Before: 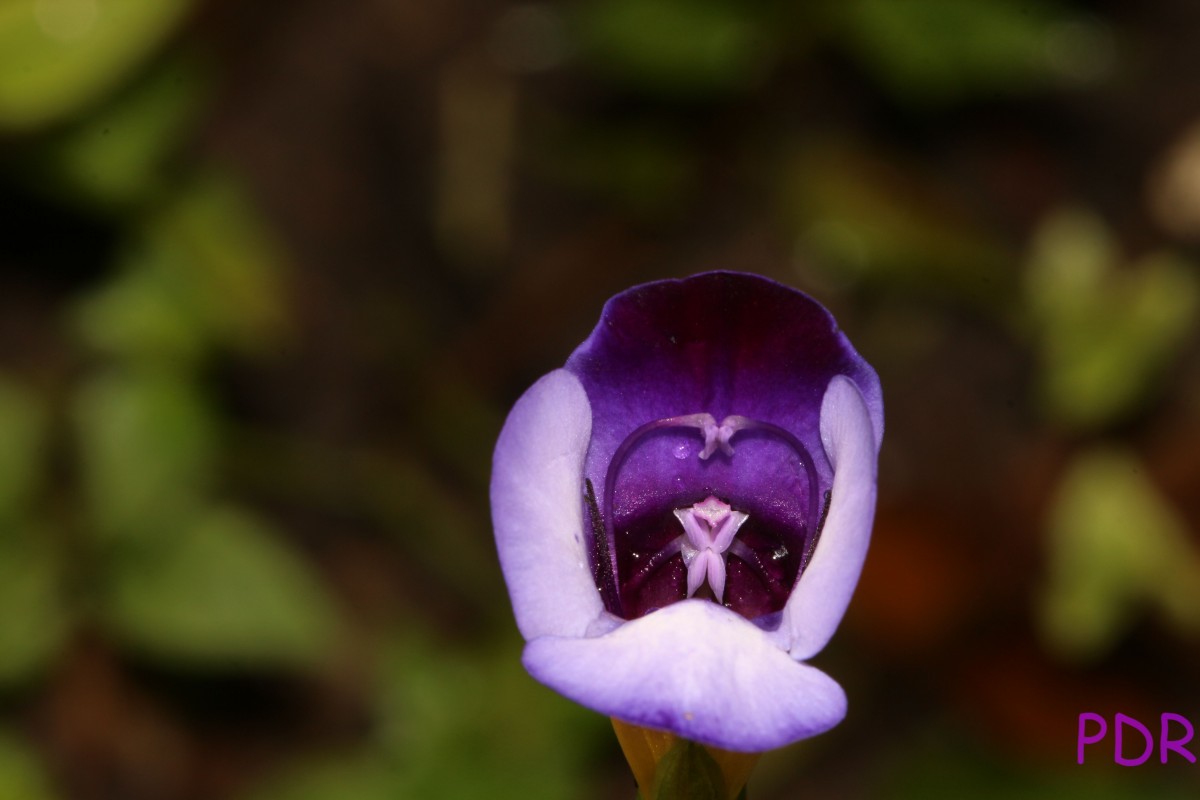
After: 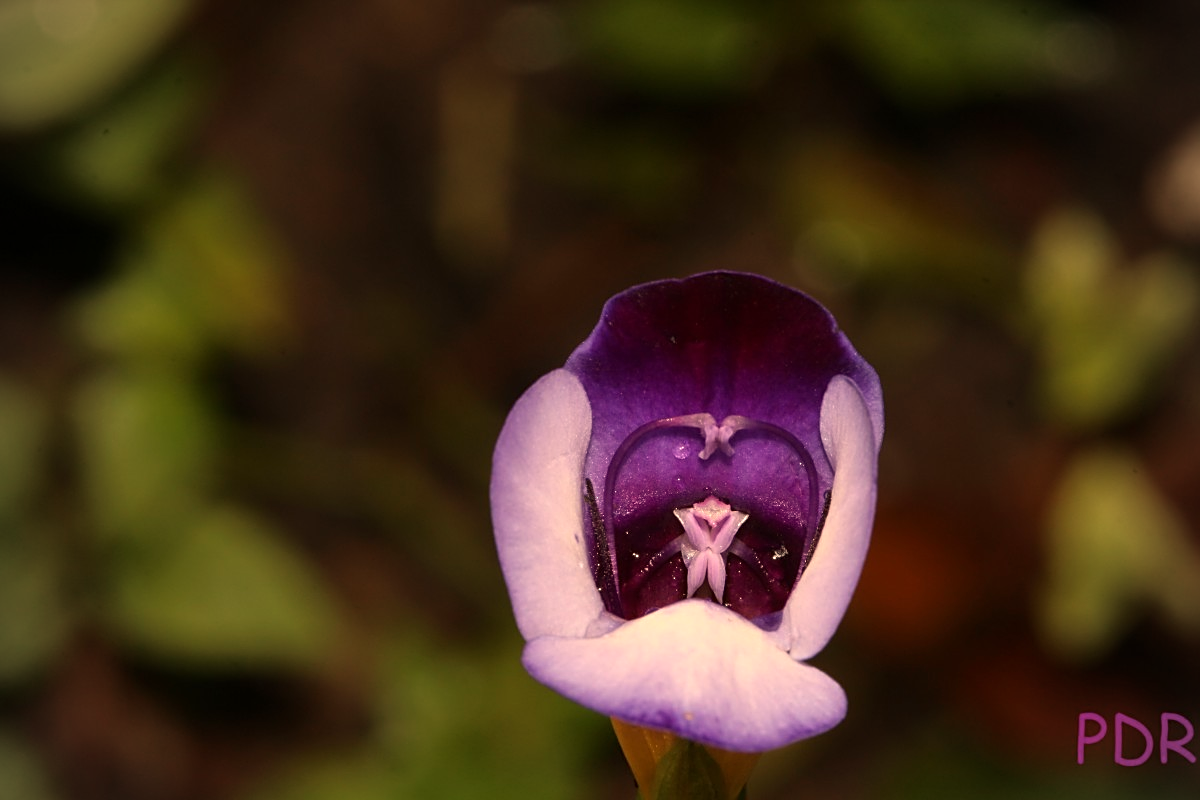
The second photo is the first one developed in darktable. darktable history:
tone equalizer: on, module defaults
sharpen: on, module defaults
white balance: red 1.138, green 0.996, blue 0.812
vignetting: fall-off radius 60.92%
